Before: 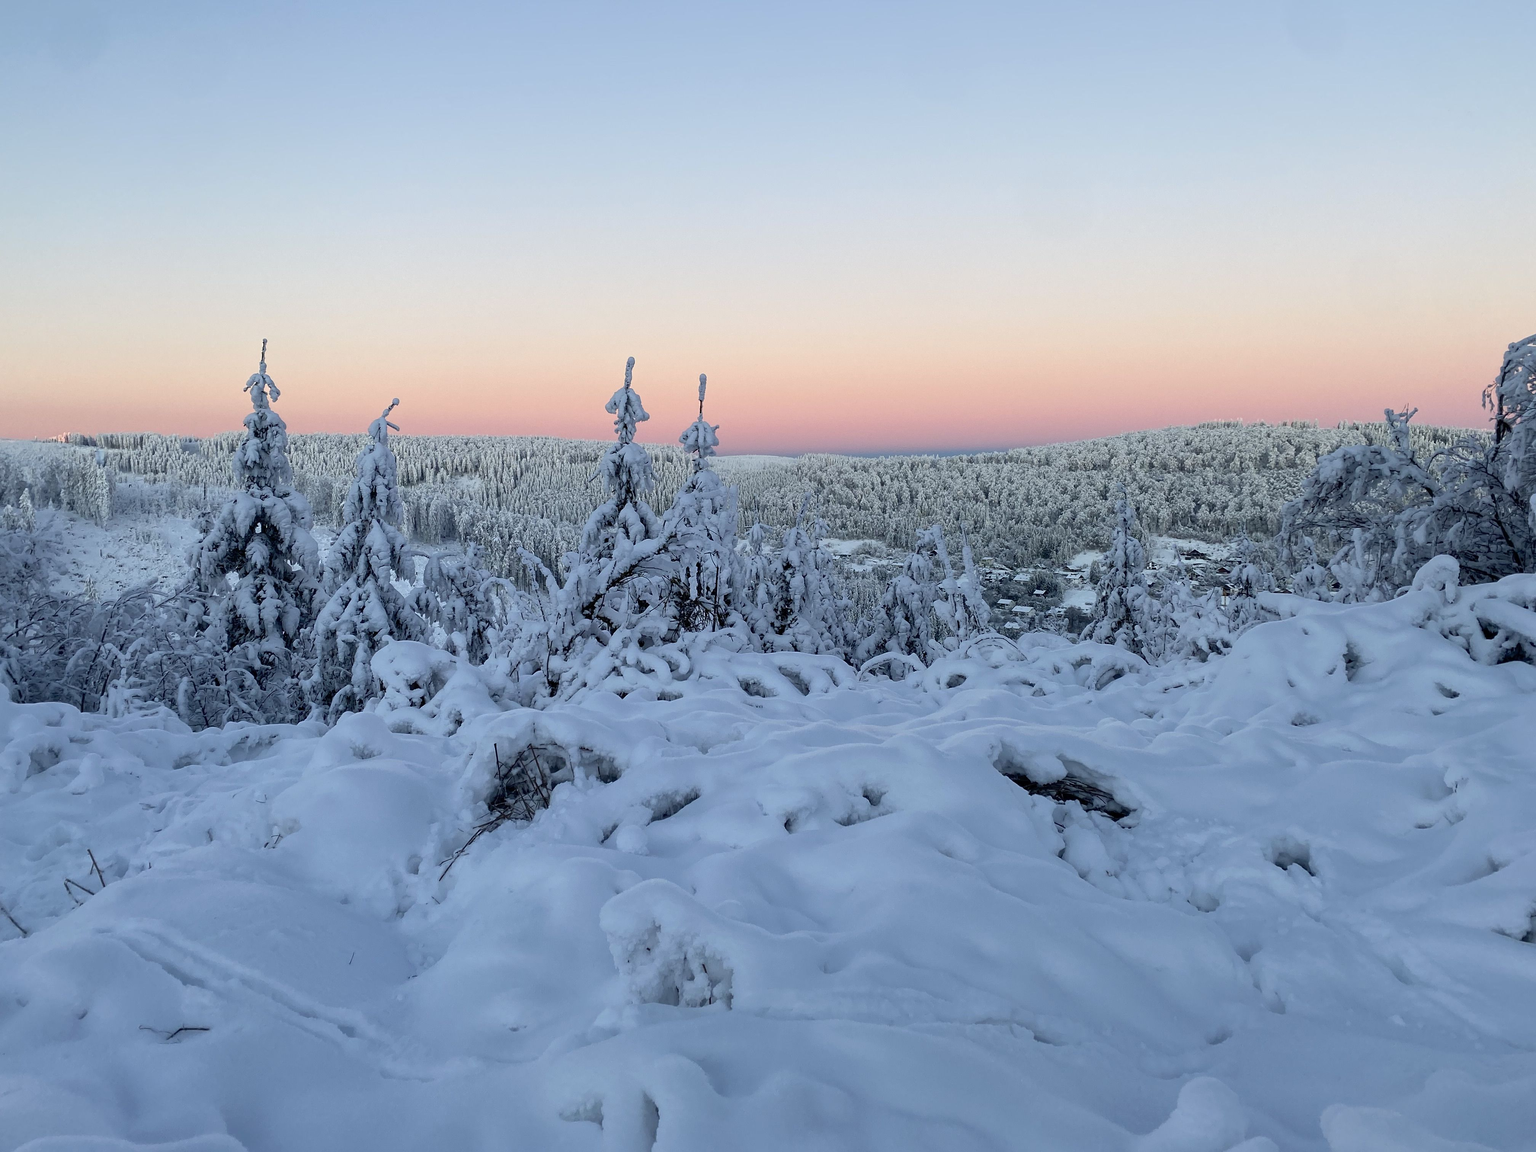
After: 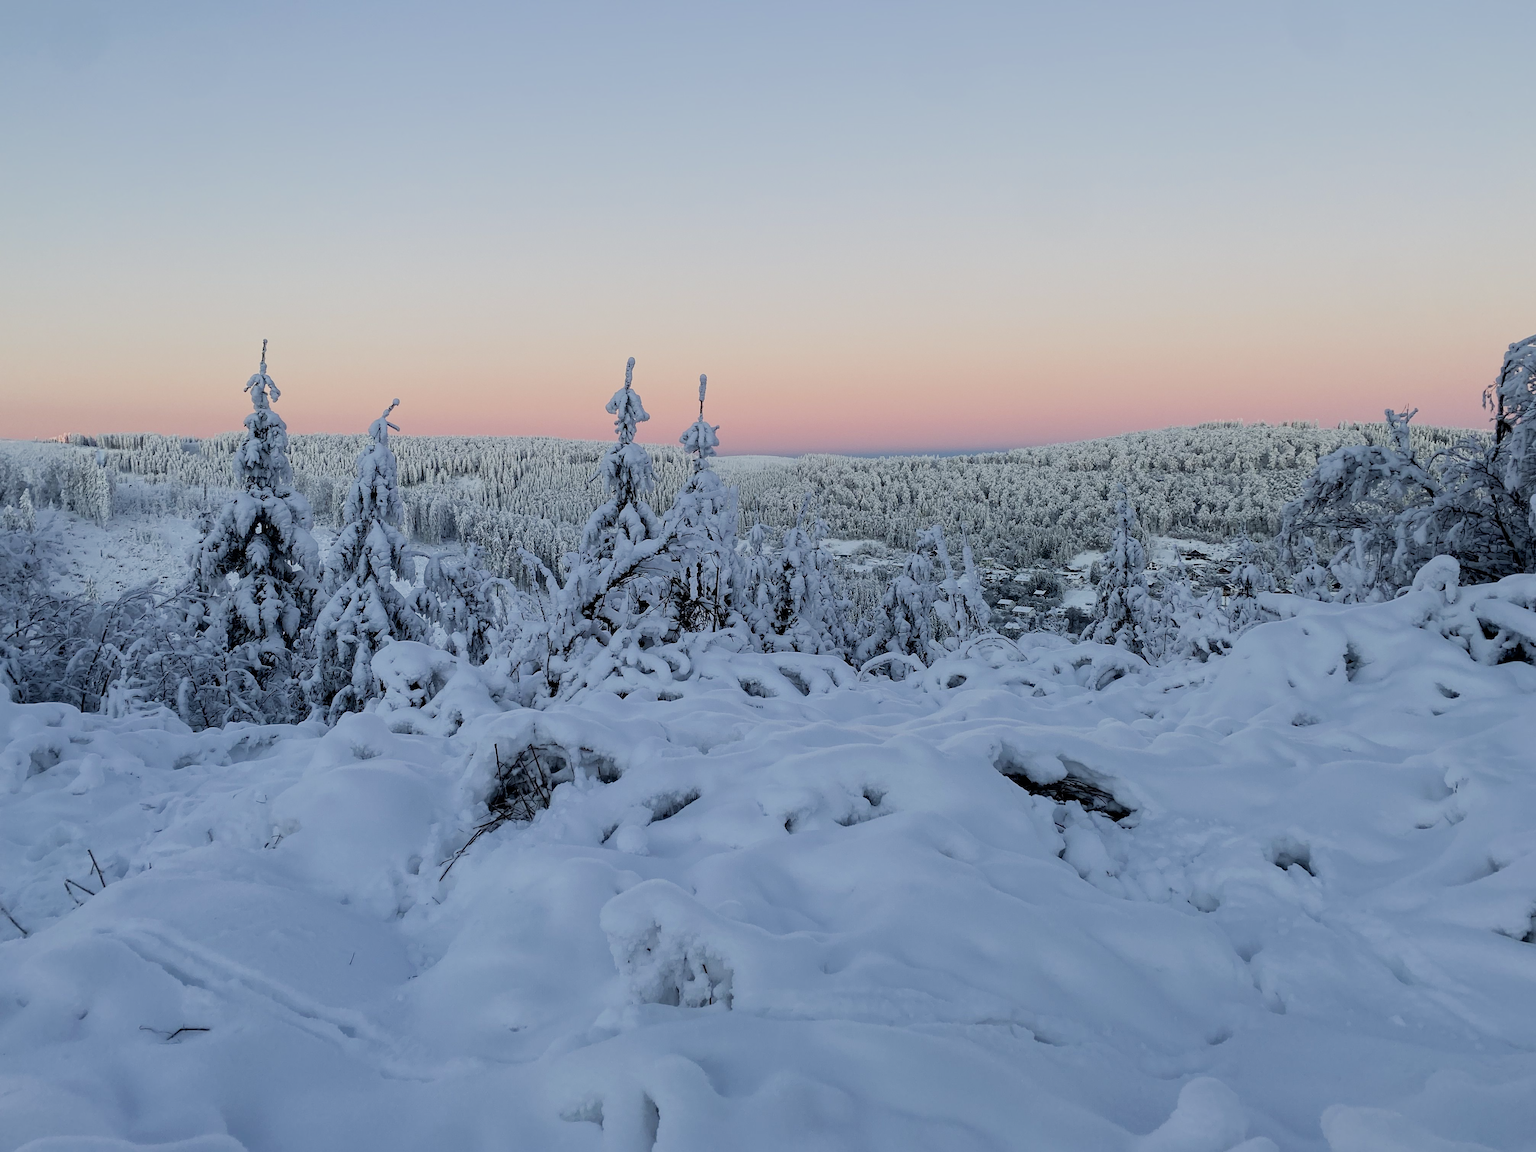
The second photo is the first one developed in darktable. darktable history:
filmic rgb: black relative exposure -7.65 EV, white relative exposure 4.56 EV, hardness 3.61, contrast 1.06, preserve chrominance max RGB
